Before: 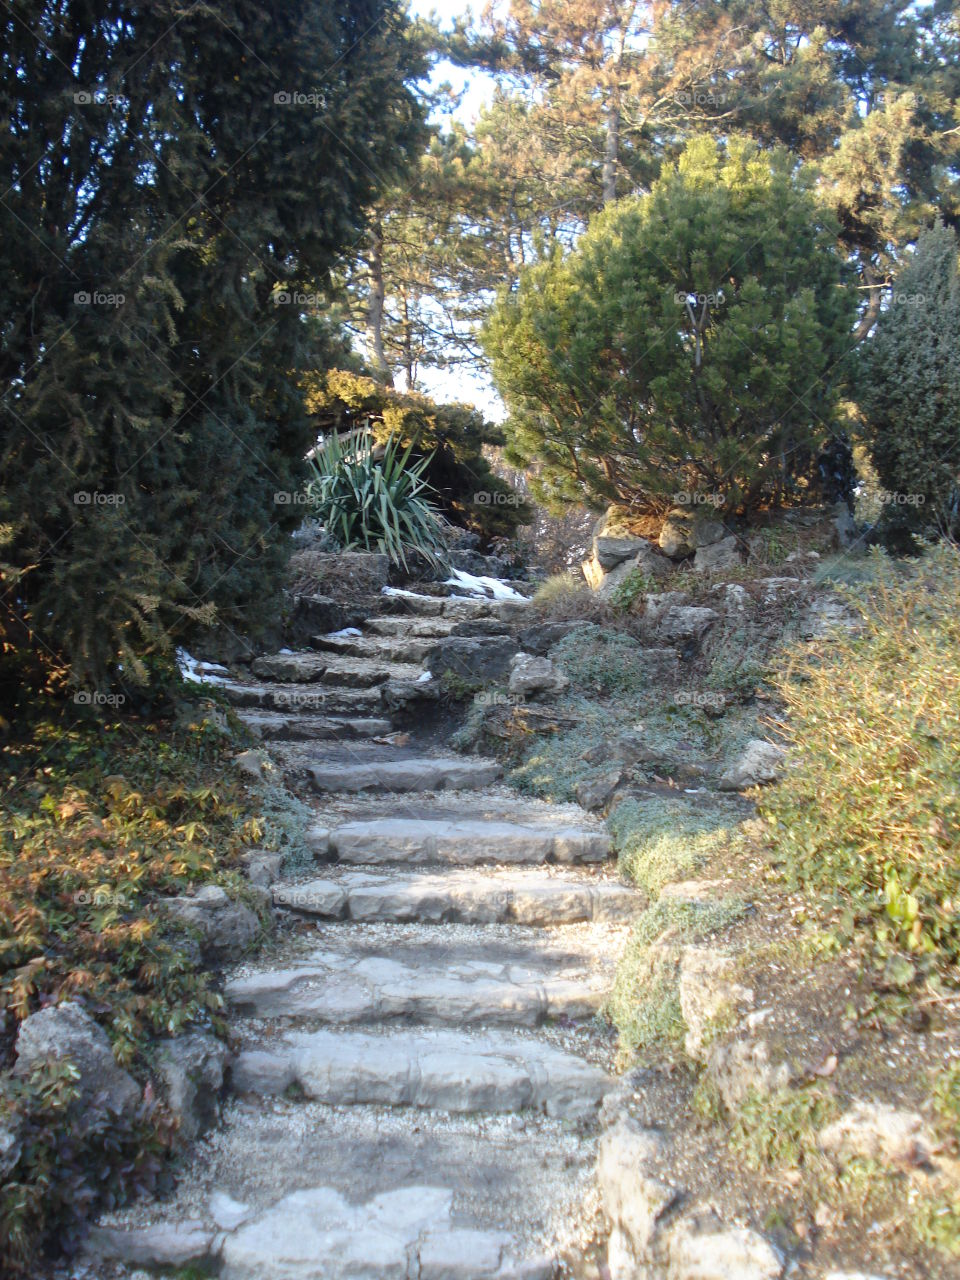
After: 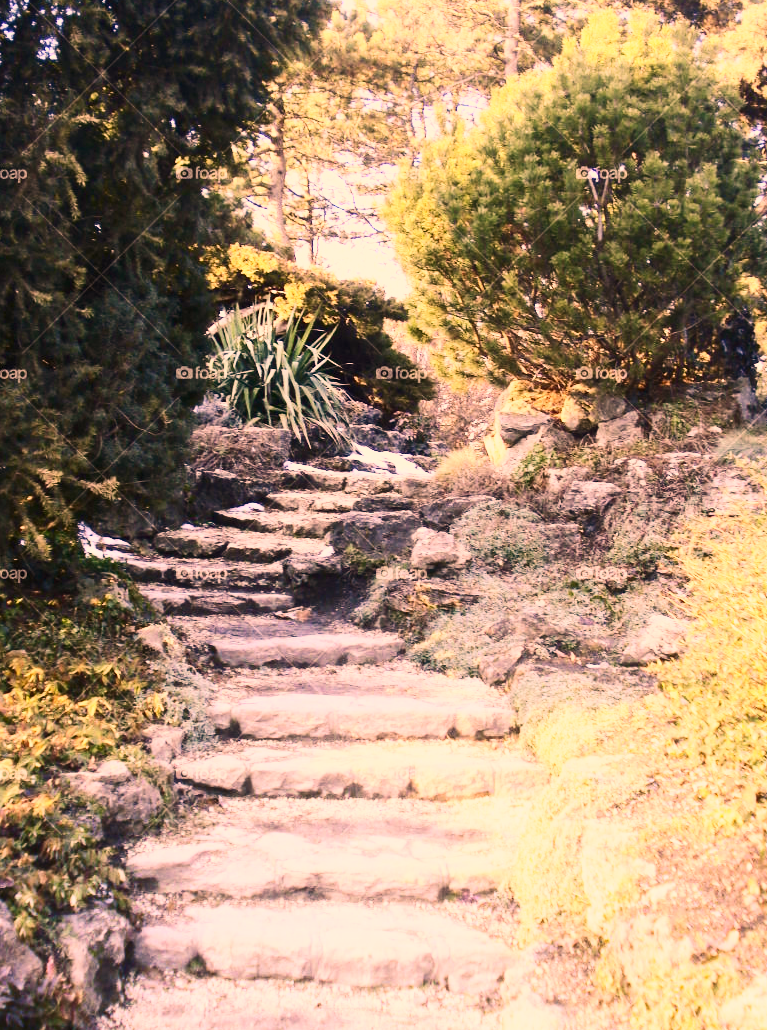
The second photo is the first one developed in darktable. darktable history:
base curve: curves: ch0 [(0, 0) (0.204, 0.334) (0.55, 0.733) (1, 1)], preserve colors none
velvia: strength 30.5%
crop and rotate: left 10.241%, top 9.798%, right 9.851%, bottom 9.69%
contrast brightness saturation: contrast 0.375, brightness 0.107
color correction: highlights a* 22.23, highlights b* 22.02
